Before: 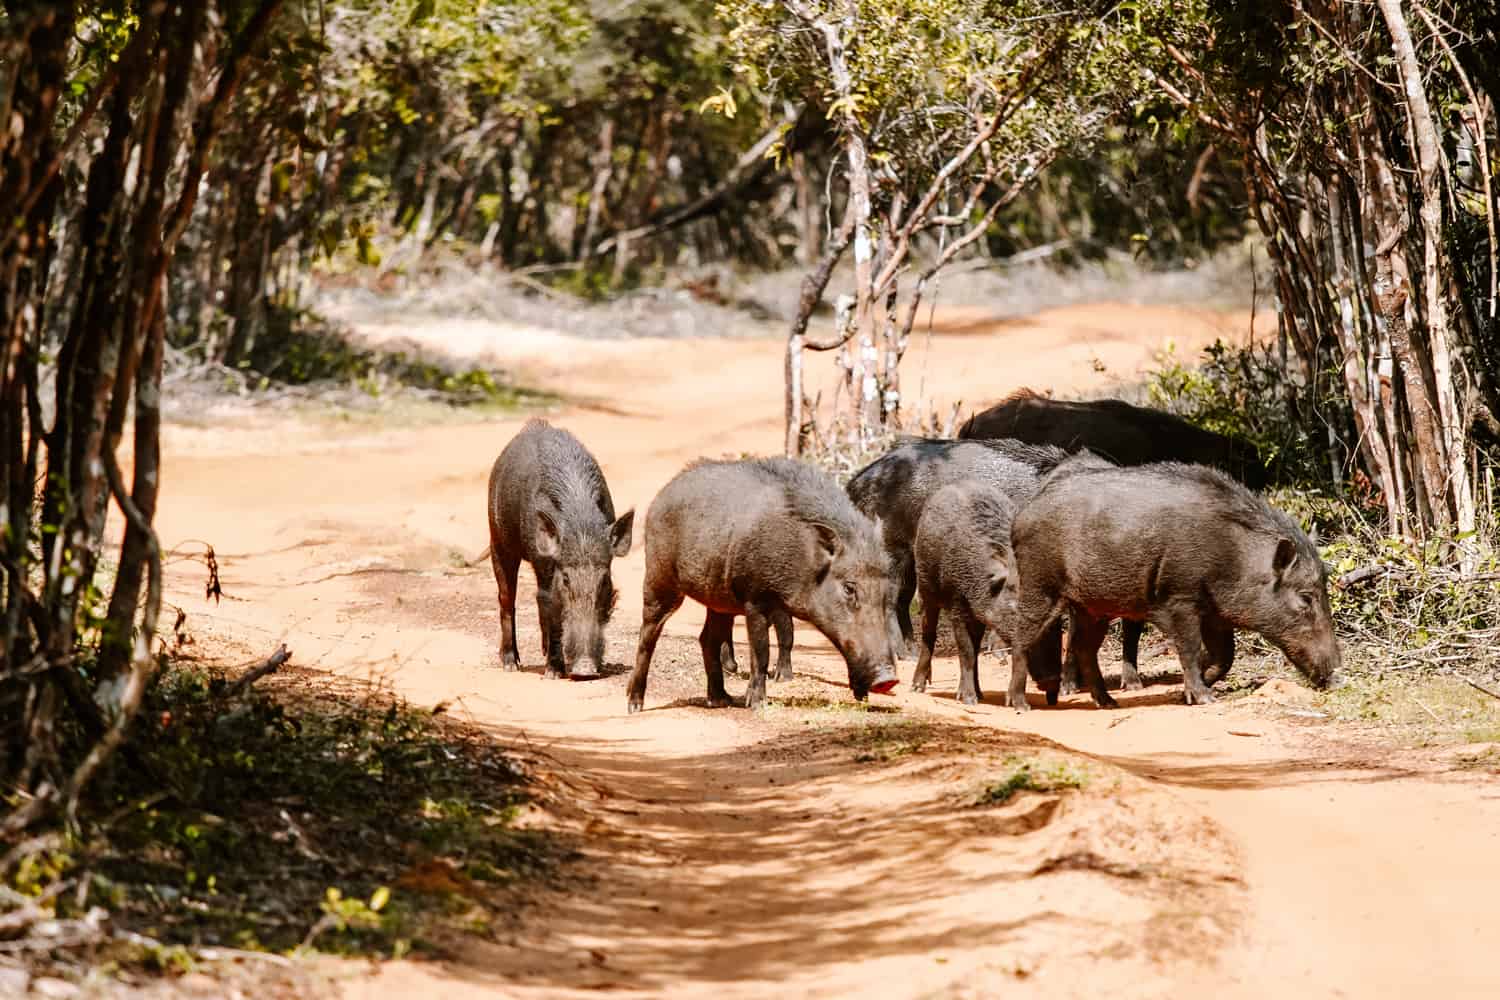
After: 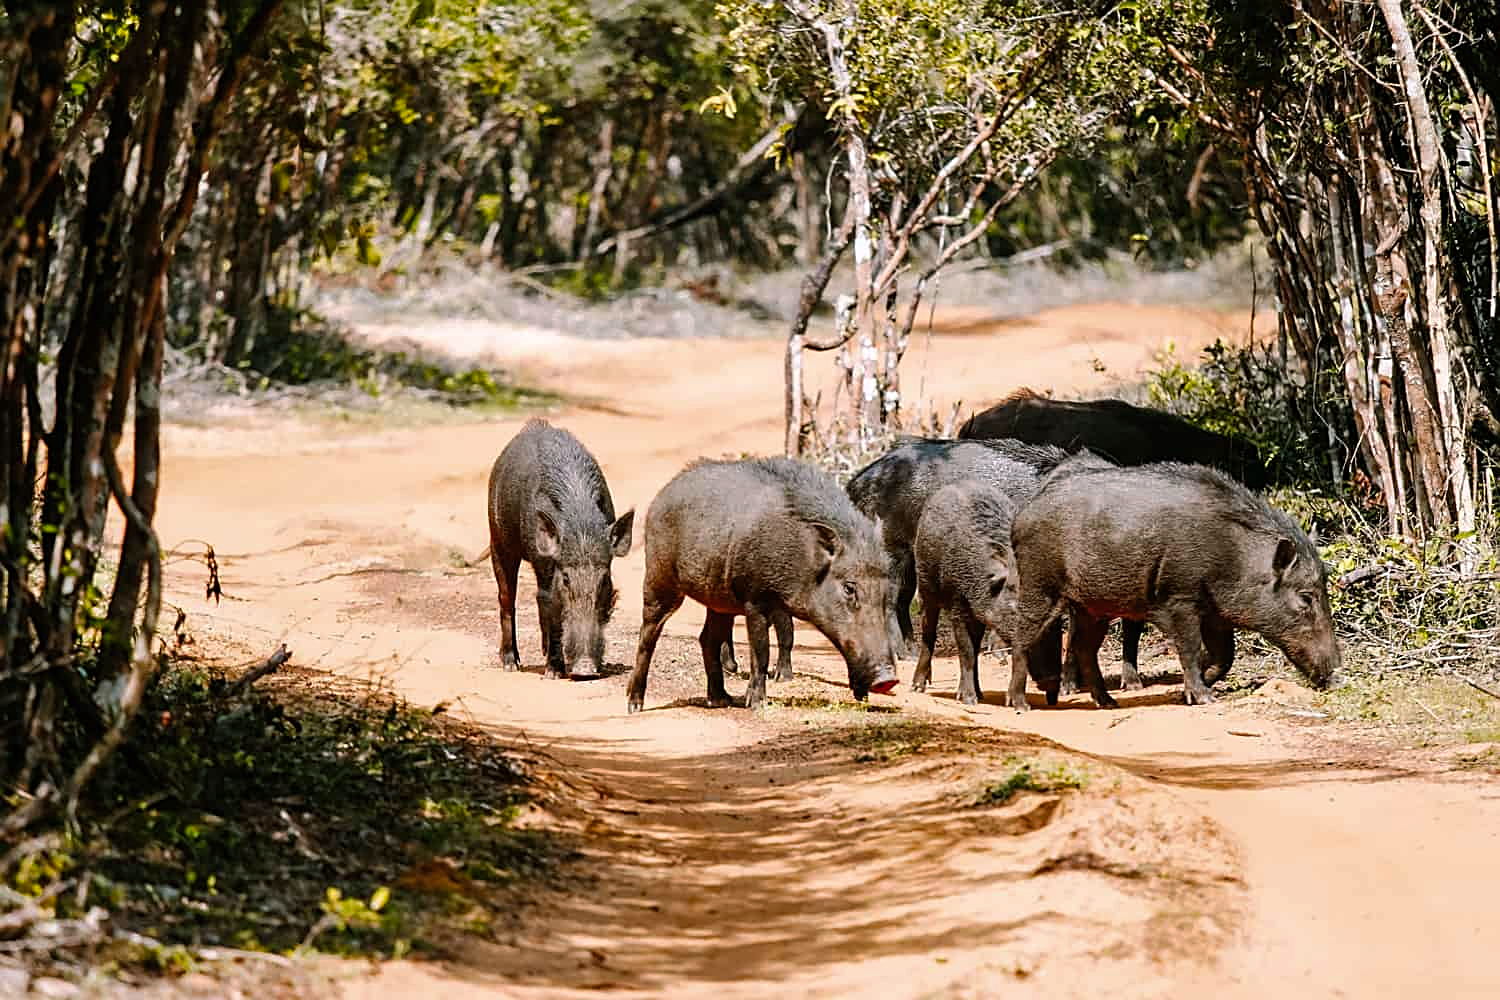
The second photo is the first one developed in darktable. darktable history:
sharpen: on, module defaults
color balance rgb: power › luminance -7.73%, power › chroma 1.093%, power › hue 216.67°, highlights gain › chroma 0.247%, highlights gain › hue 331.88°, linear chroma grading › global chroma -1.054%, perceptual saturation grading › global saturation 19.822%
shadows and highlights: shadows 24.82, highlights -24.07
